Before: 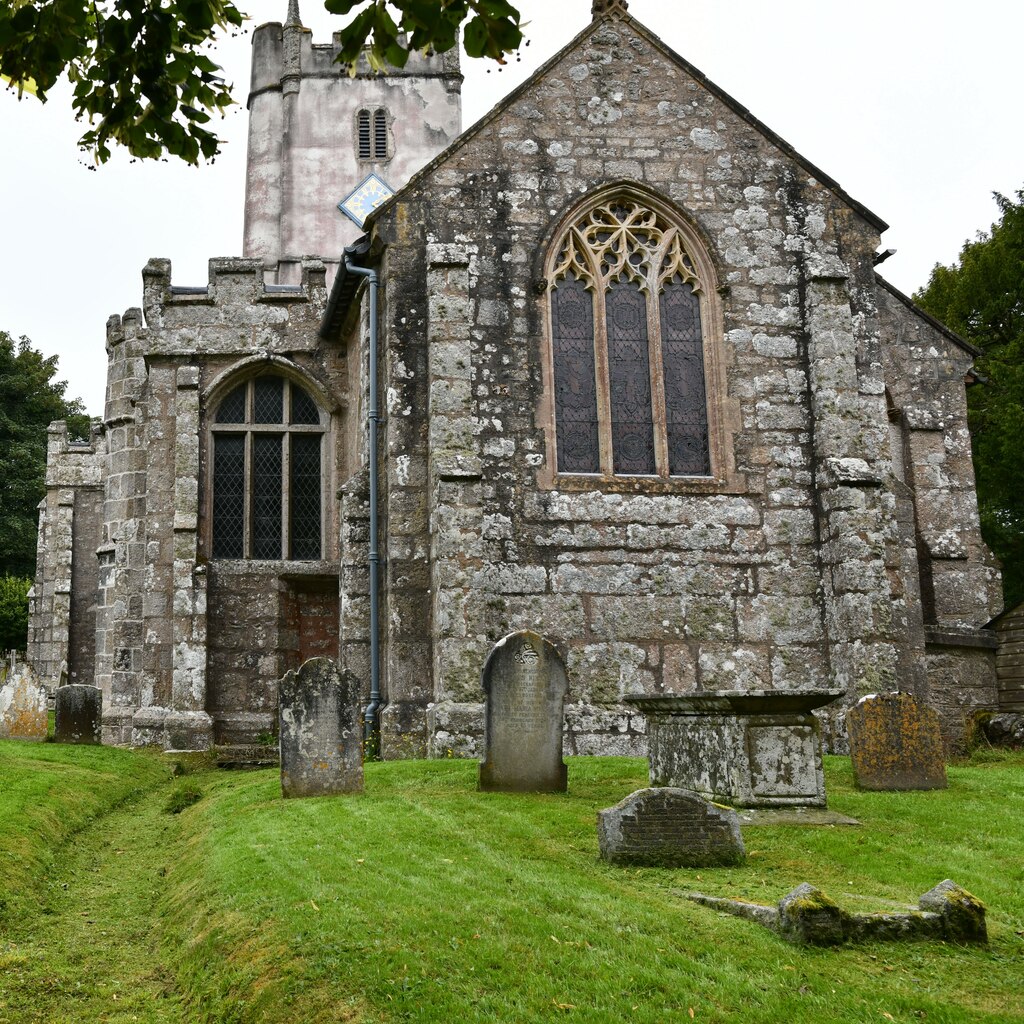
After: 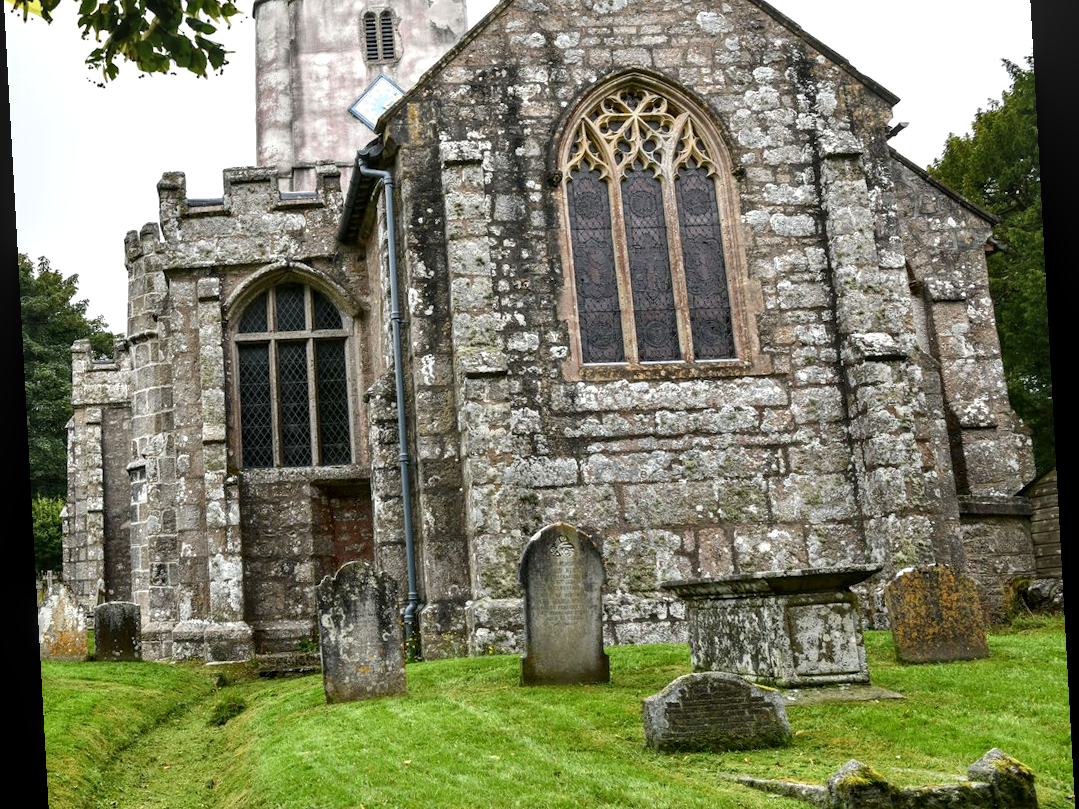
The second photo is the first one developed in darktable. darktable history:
rotate and perspective: rotation -3.18°, automatic cropping off
exposure: exposure 0.375 EV, compensate highlight preservation false
local contrast: detail 130%
crop and rotate: top 12.5%, bottom 12.5%
